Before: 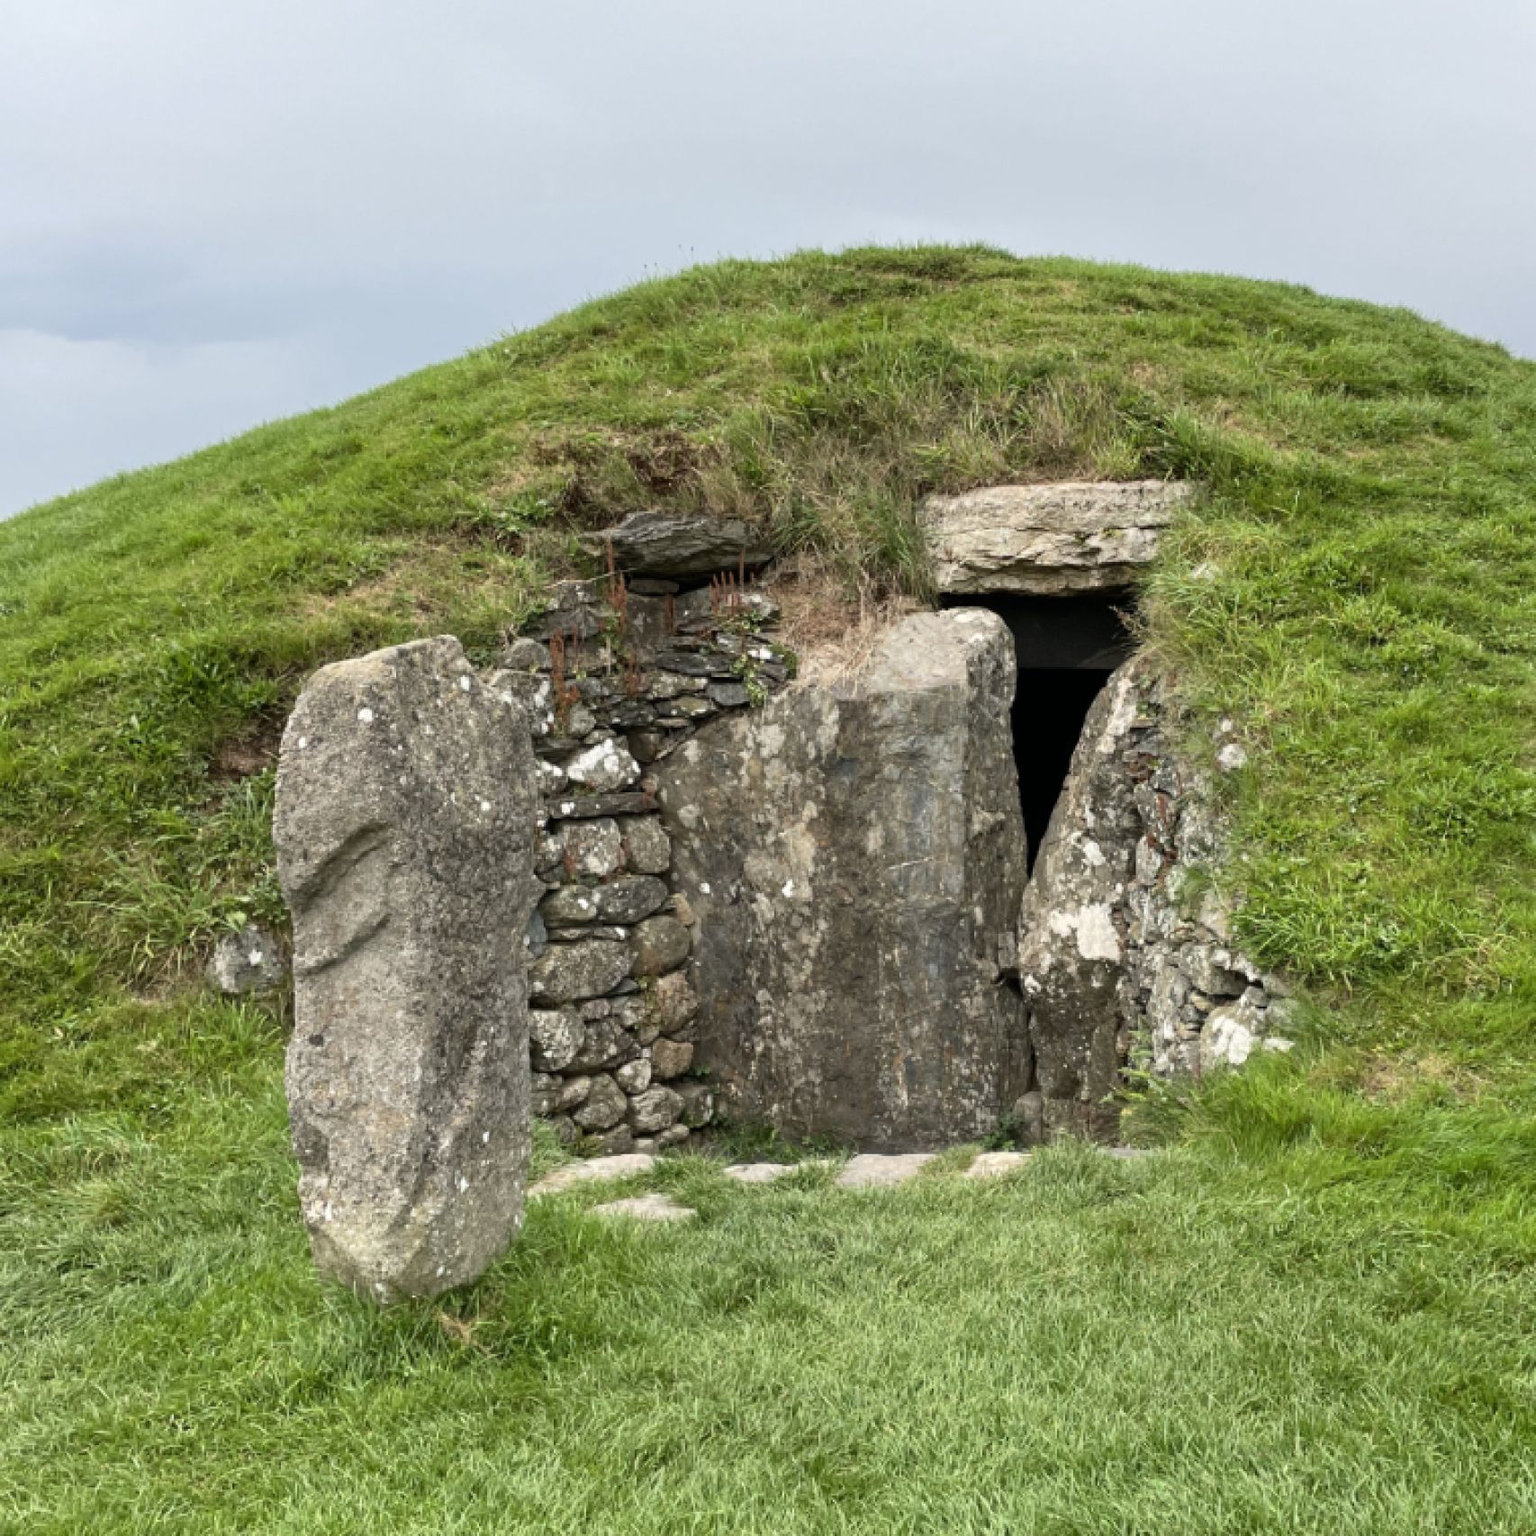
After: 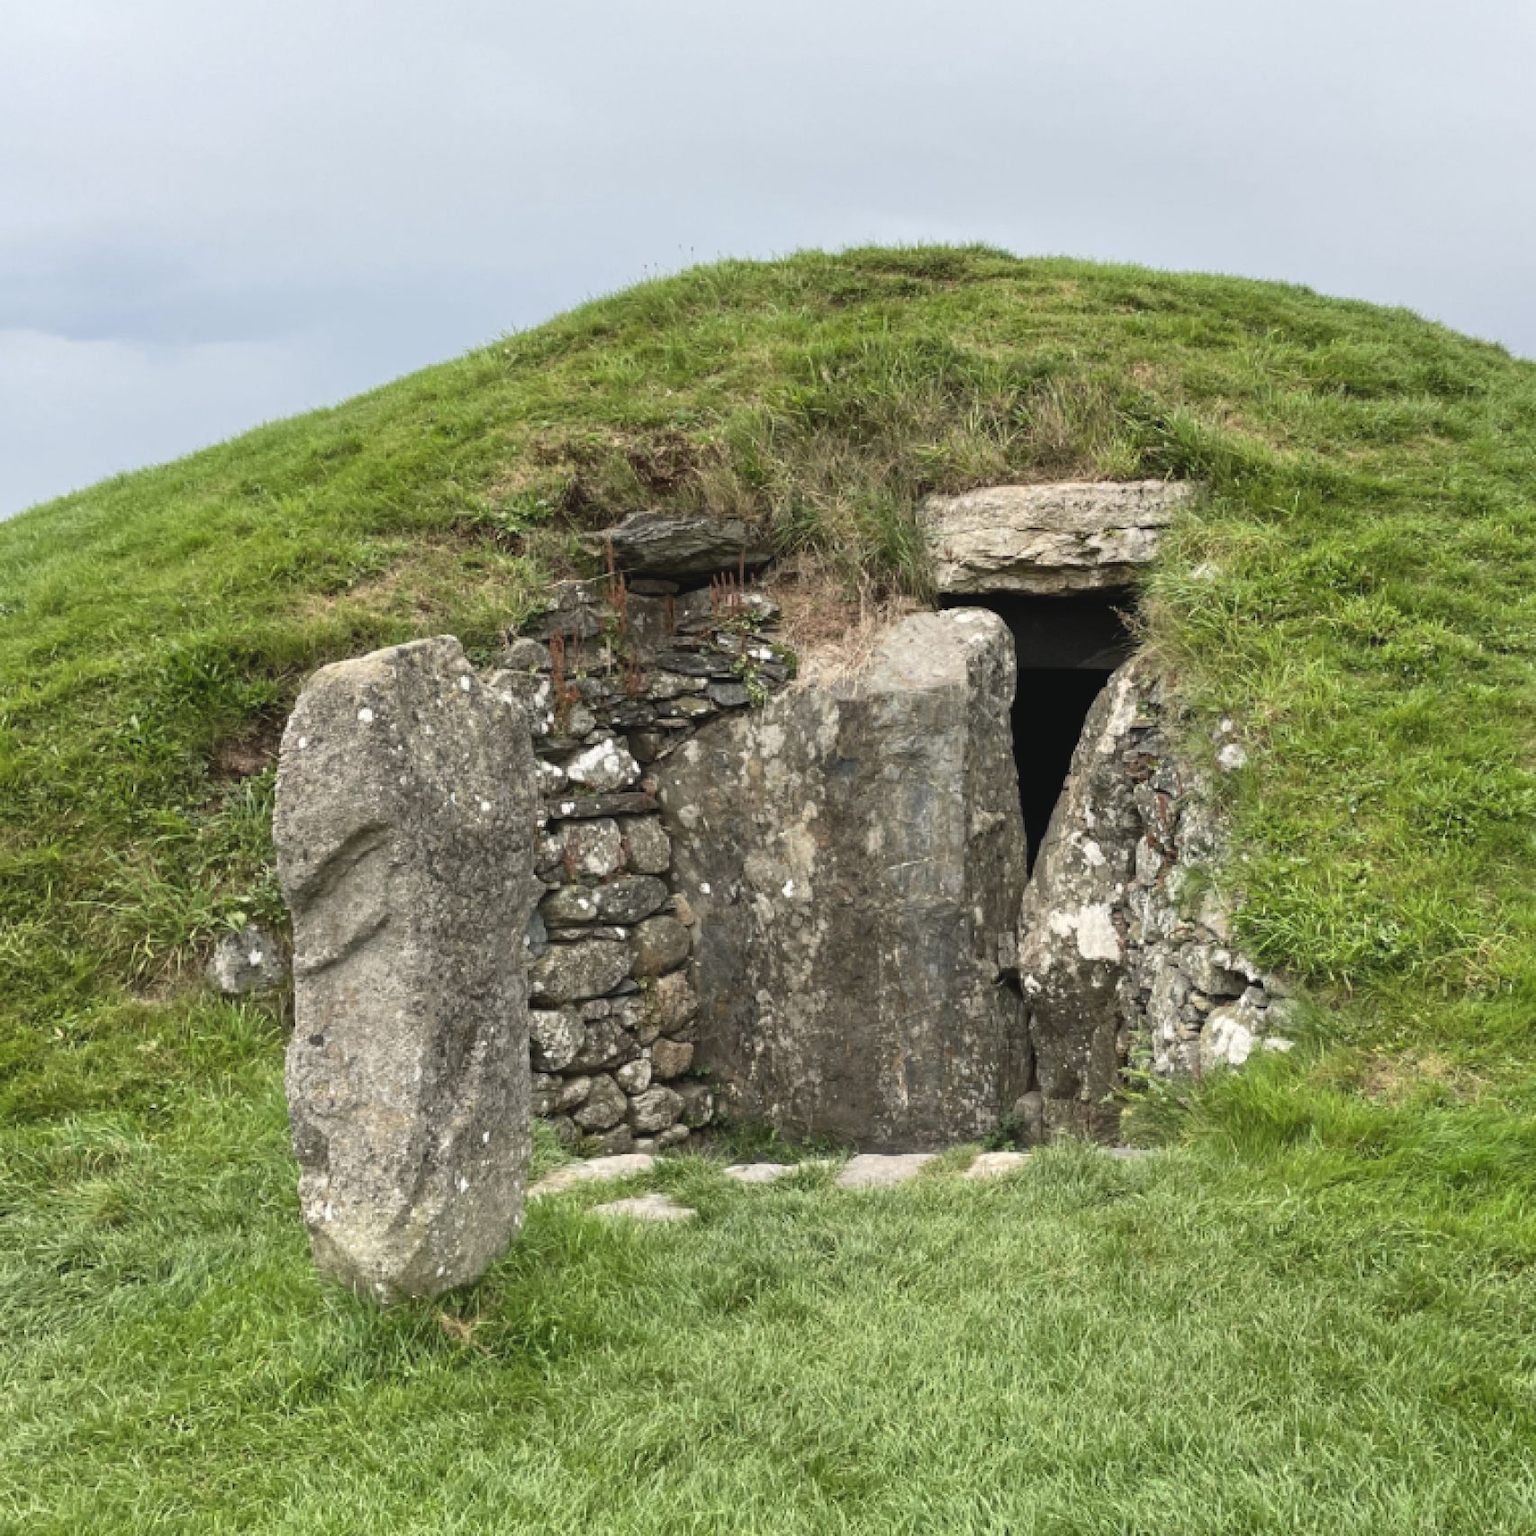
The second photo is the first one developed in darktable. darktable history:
color balance rgb: global offset › luminance 0.484%, perceptual saturation grading › global saturation -0.12%
exposure: black level correction 0, exposure 0 EV, compensate highlight preservation false
